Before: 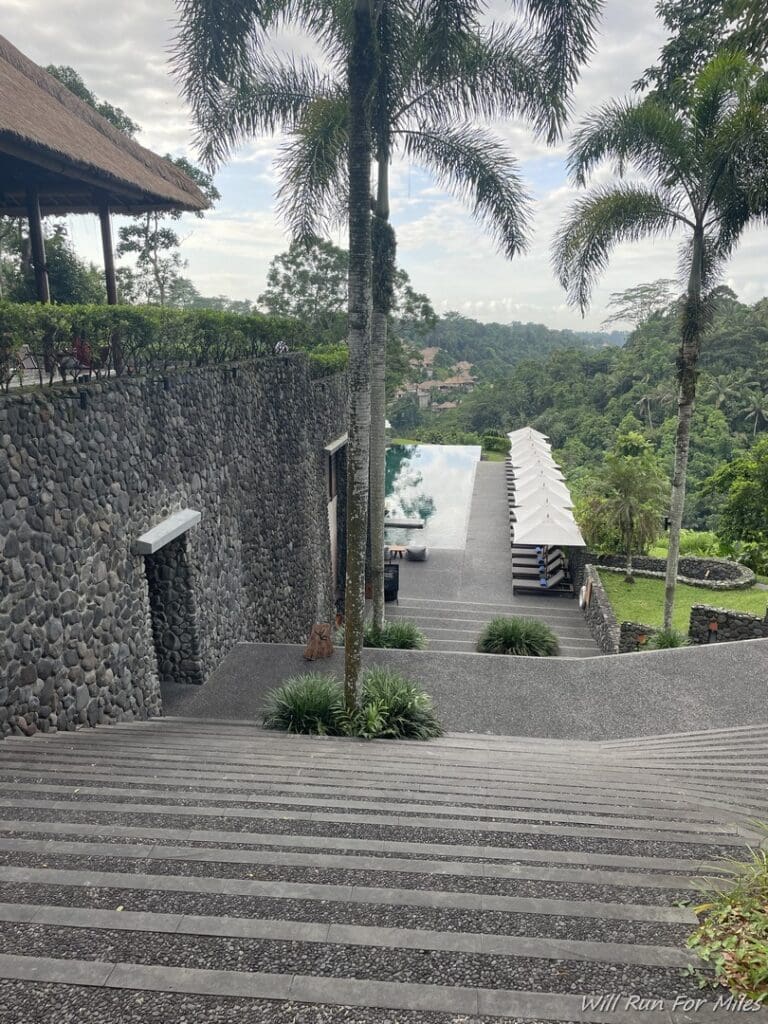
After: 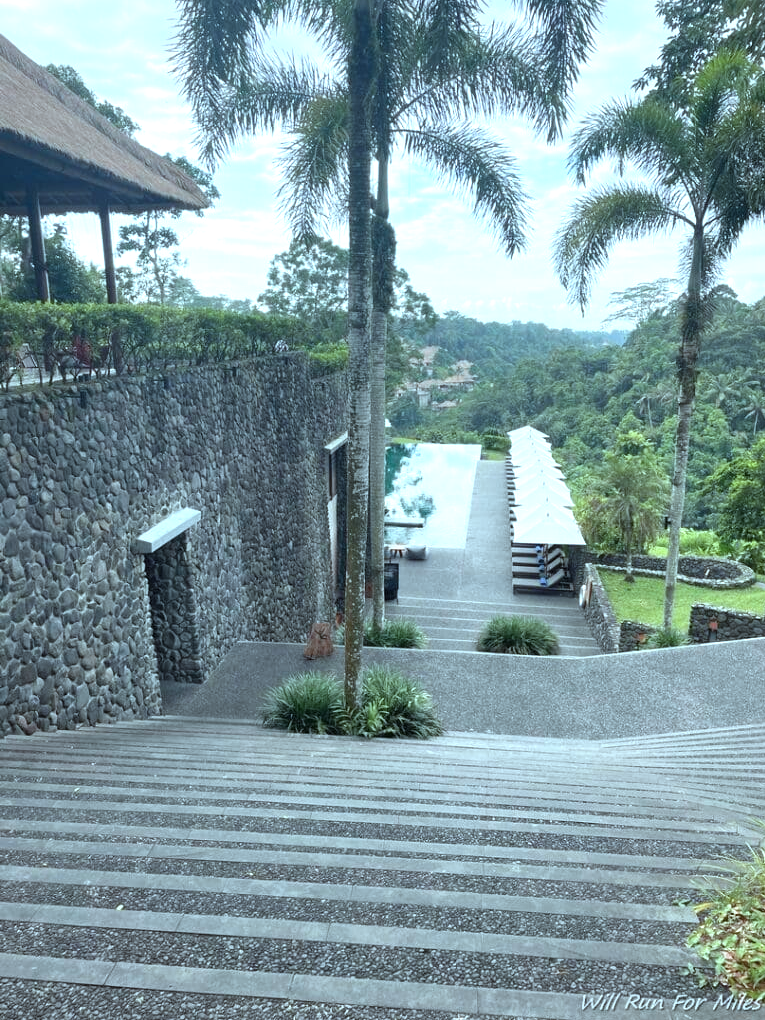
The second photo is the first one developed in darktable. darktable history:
crop: top 0.151%, bottom 0.178%
color correction: highlights a* -11.47, highlights b* -15.81
exposure: black level correction 0, exposure 0.699 EV, compensate exposure bias true, compensate highlight preservation false
